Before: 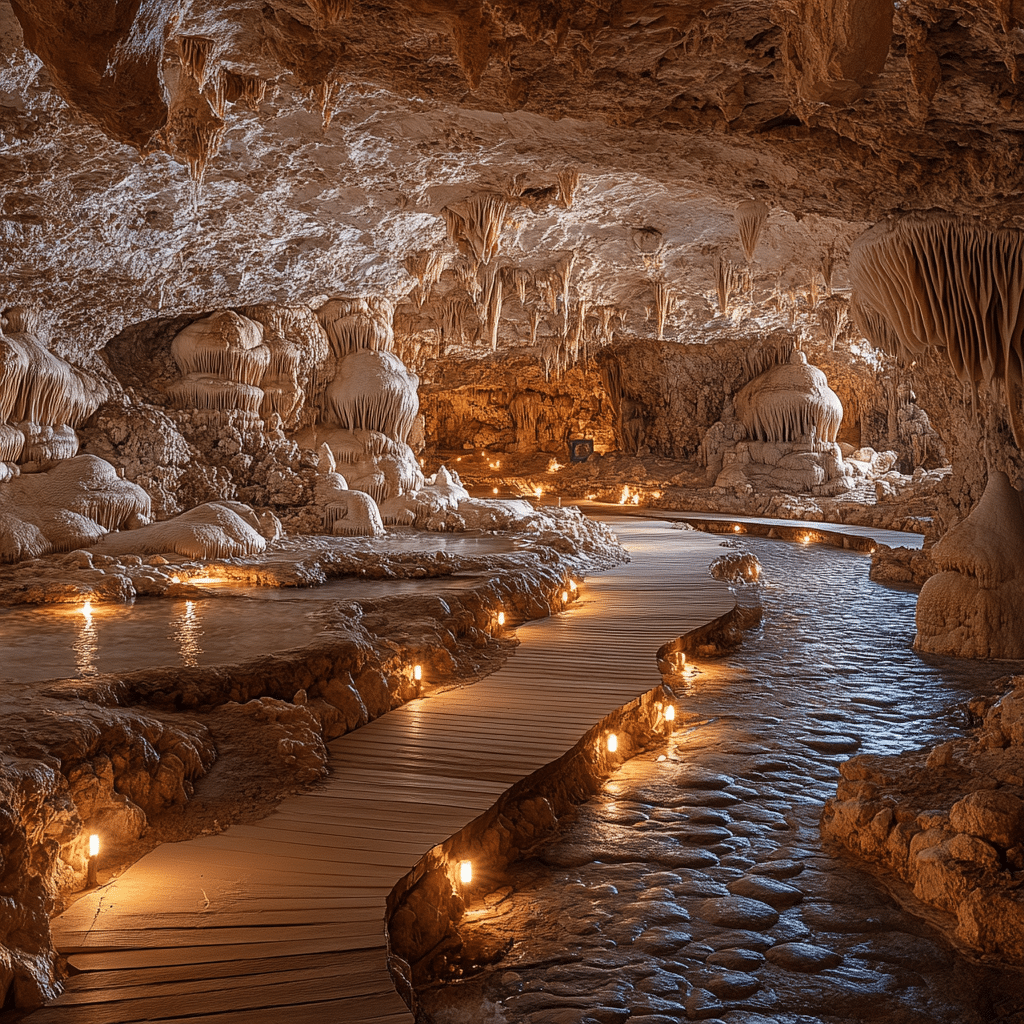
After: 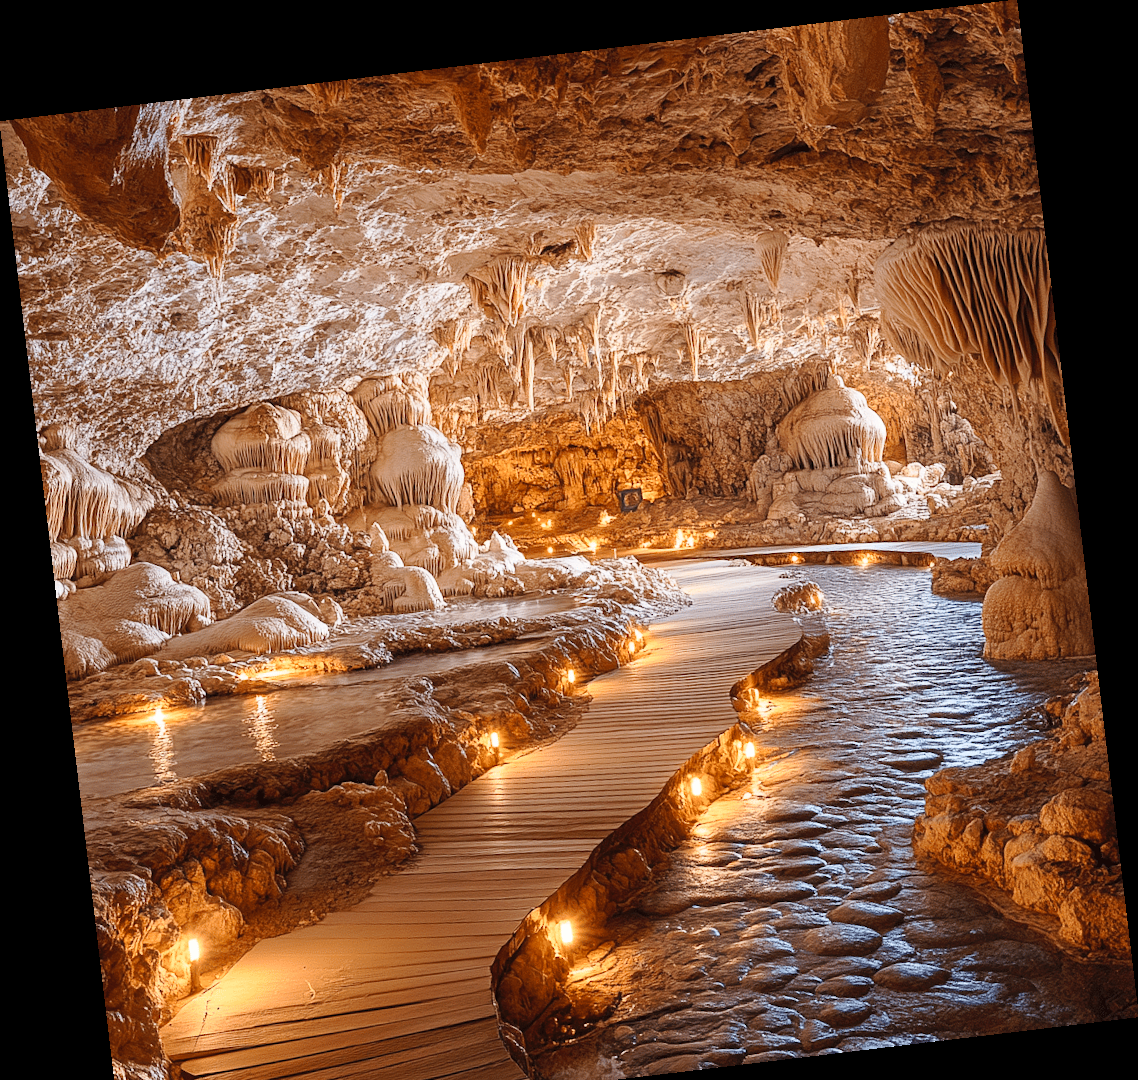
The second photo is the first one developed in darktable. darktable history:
crop and rotate: top 0%, bottom 5.097%
contrast brightness saturation: contrast 0.2, brightness 0.16, saturation 0.22
rotate and perspective: rotation -6.83°, automatic cropping off
tone curve: curves: ch0 [(0, 0) (0.003, 0.004) (0.011, 0.014) (0.025, 0.032) (0.044, 0.057) (0.069, 0.089) (0.1, 0.128) (0.136, 0.174) (0.177, 0.227) (0.224, 0.287) (0.277, 0.354) (0.335, 0.427) (0.399, 0.507) (0.468, 0.582) (0.543, 0.653) (0.623, 0.726) (0.709, 0.799) (0.801, 0.876) (0.898, 0.937) (1, 1)], preserve colors none
